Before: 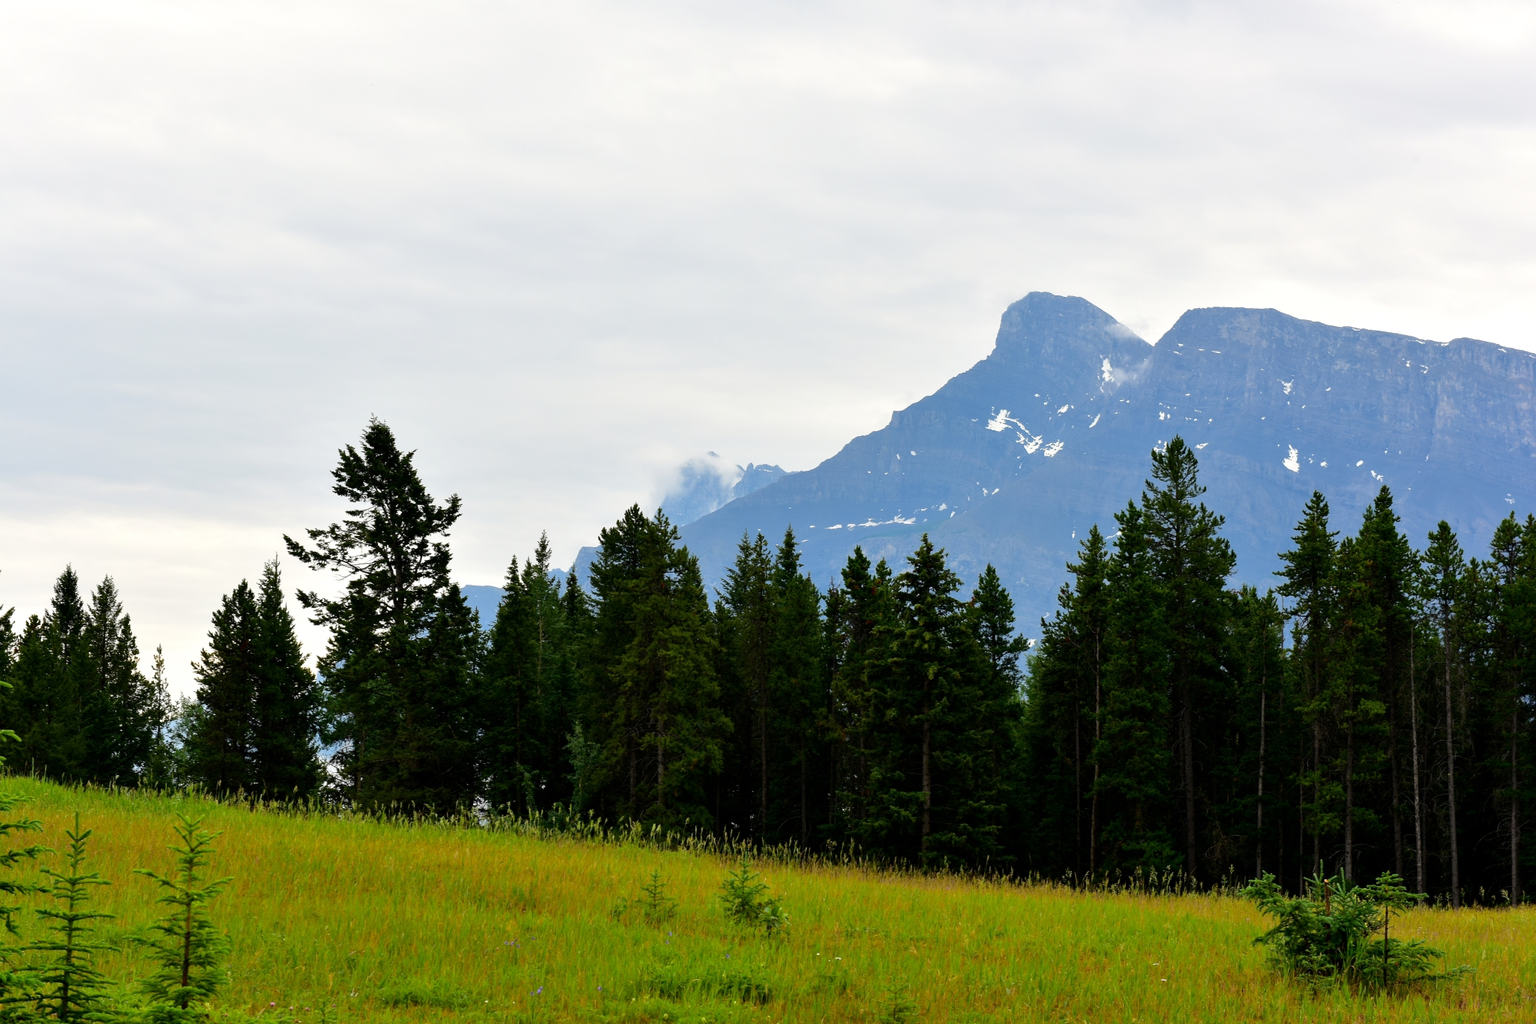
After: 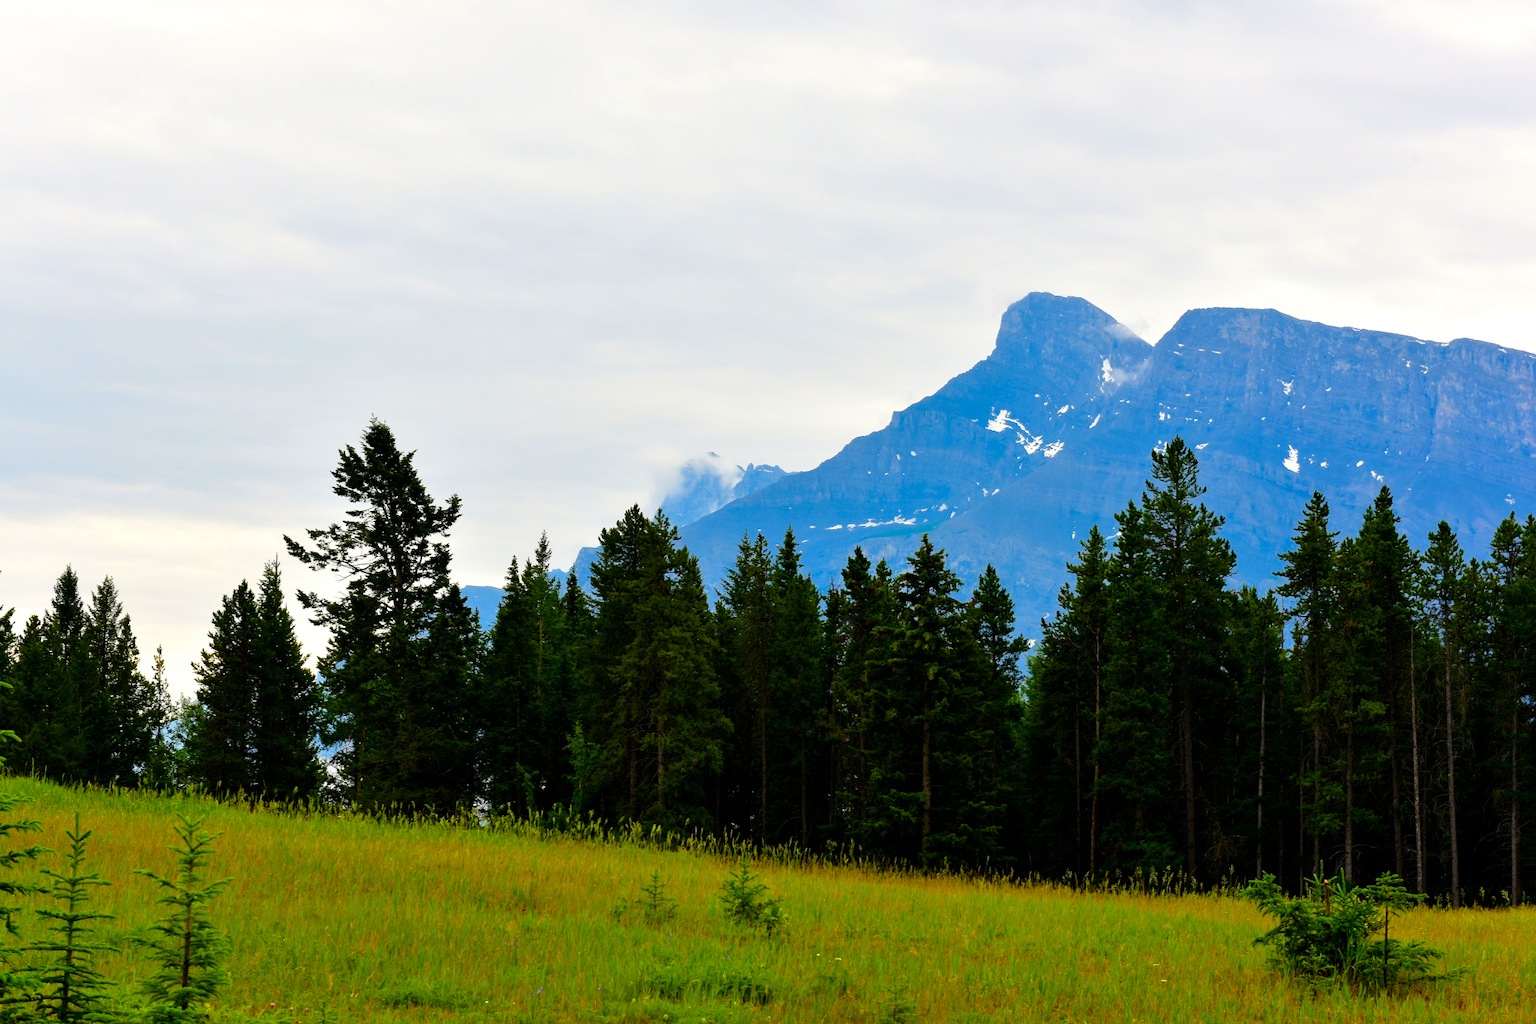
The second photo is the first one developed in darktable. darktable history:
color balance rgb: perceptual saturation grading › global saturation 37.189%, perceptual saturation grading › shadows 35.147%, global vibrance 20%
haze removal: compatibility mode true, adaptive false
